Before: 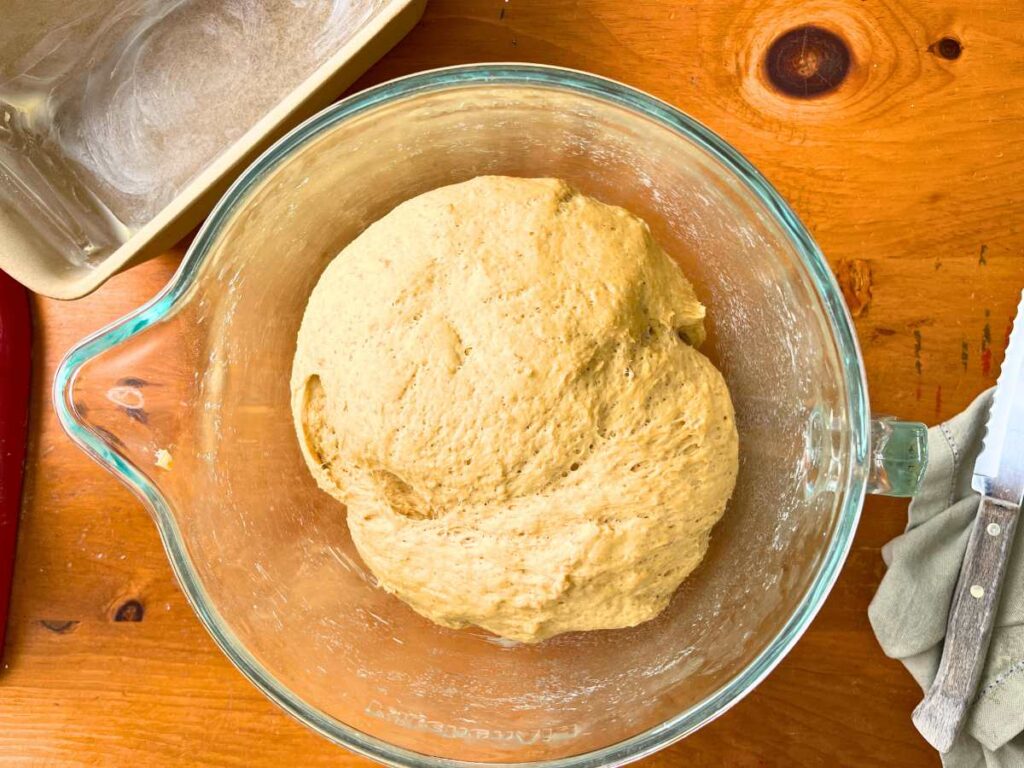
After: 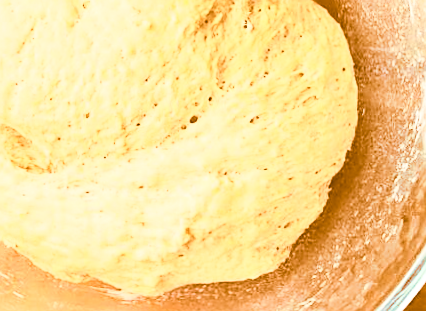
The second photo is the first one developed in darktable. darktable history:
exposure: exposure 0.207 EV, compensate highlight preservation false
contrast brightness saturation: contrast 0.39, brightness 0.53
split-toning: shadows › hue 26°, shadows › saturation 0.92, highlights › hue 40°, highlights › saturation 0.92, balance -63, compress 0%
sharpen: on, module defaults
rotate and perspective: rotation -0.45°, automatic cropping original format, crop left 0.008, crop right 0.992, crop top 0.012, crop bottom 0.988
crop: left 37.221%, top 45.169%, right 20.63%, bottom 13.777%
